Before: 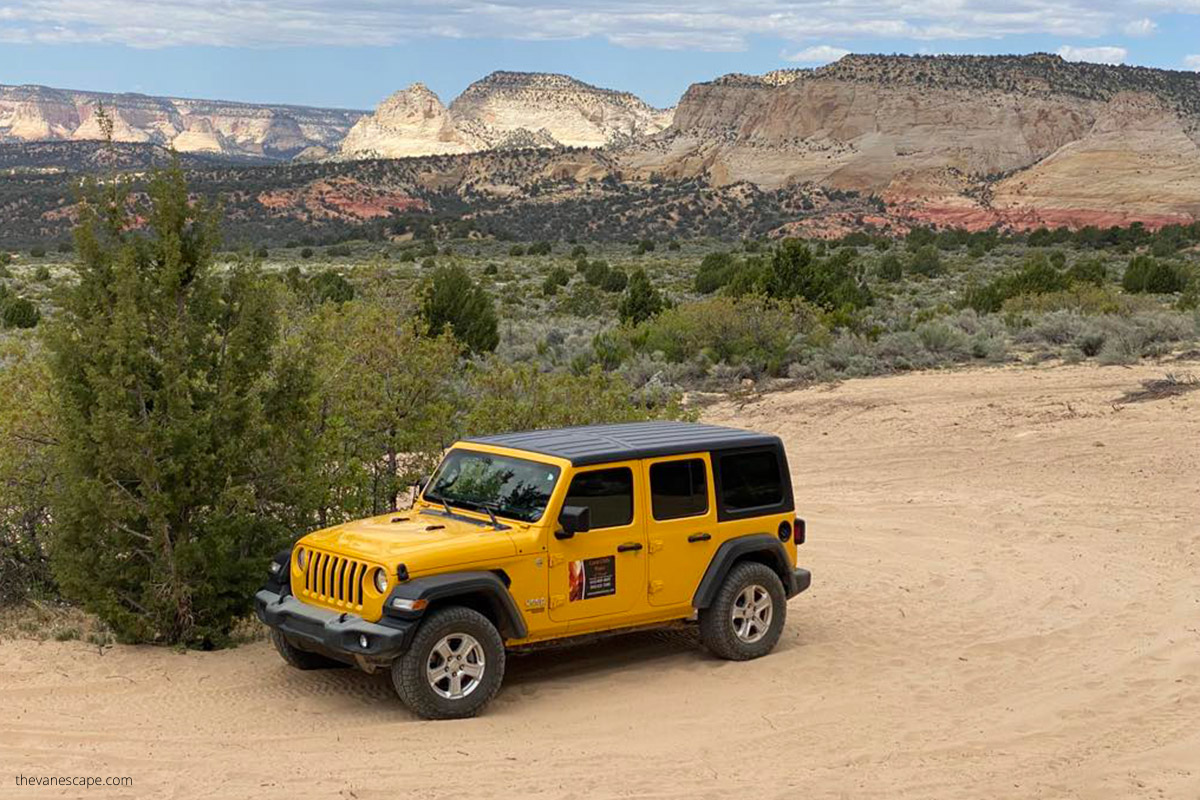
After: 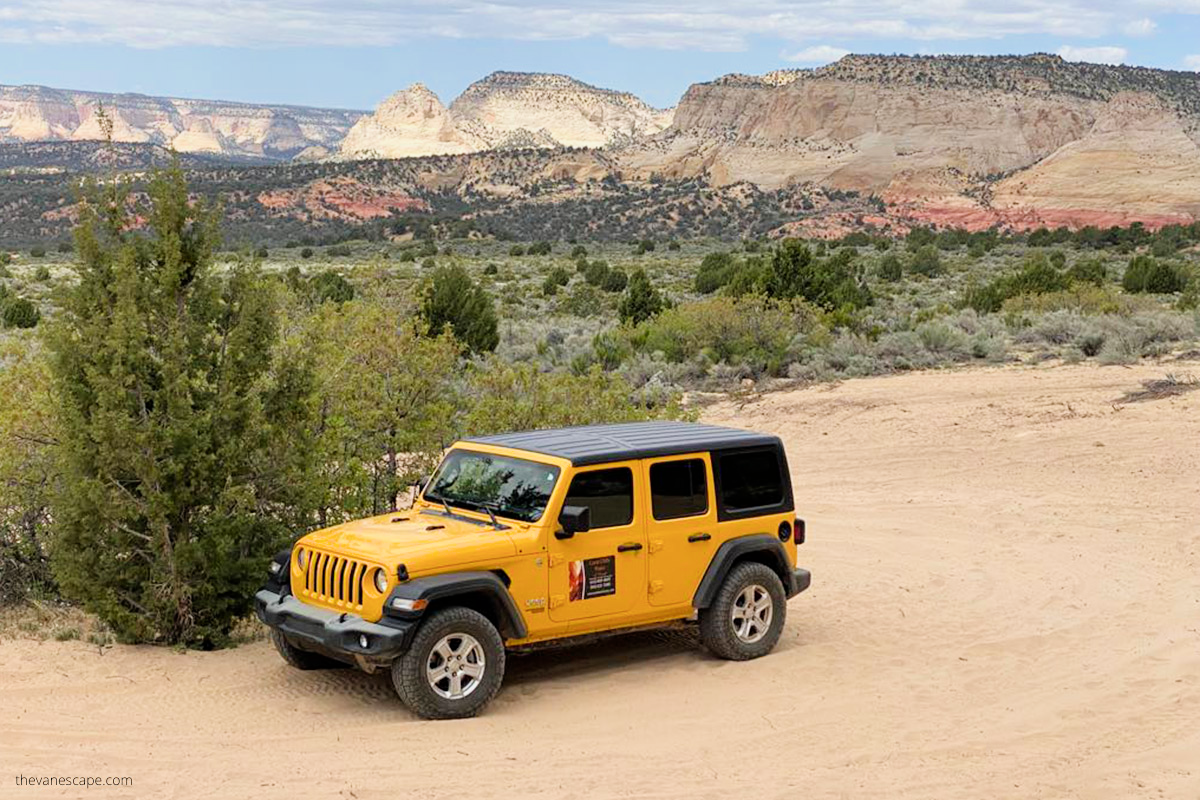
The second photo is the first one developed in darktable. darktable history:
filmic rgb: black relative exposure -8.13 EV, white relative exposure 3.78 EV, hardness 4.41, iterations of high-quality reconstruction 0
exposure: black level correction 0, exposure 0.696 EV, compensate highlight preservation false
